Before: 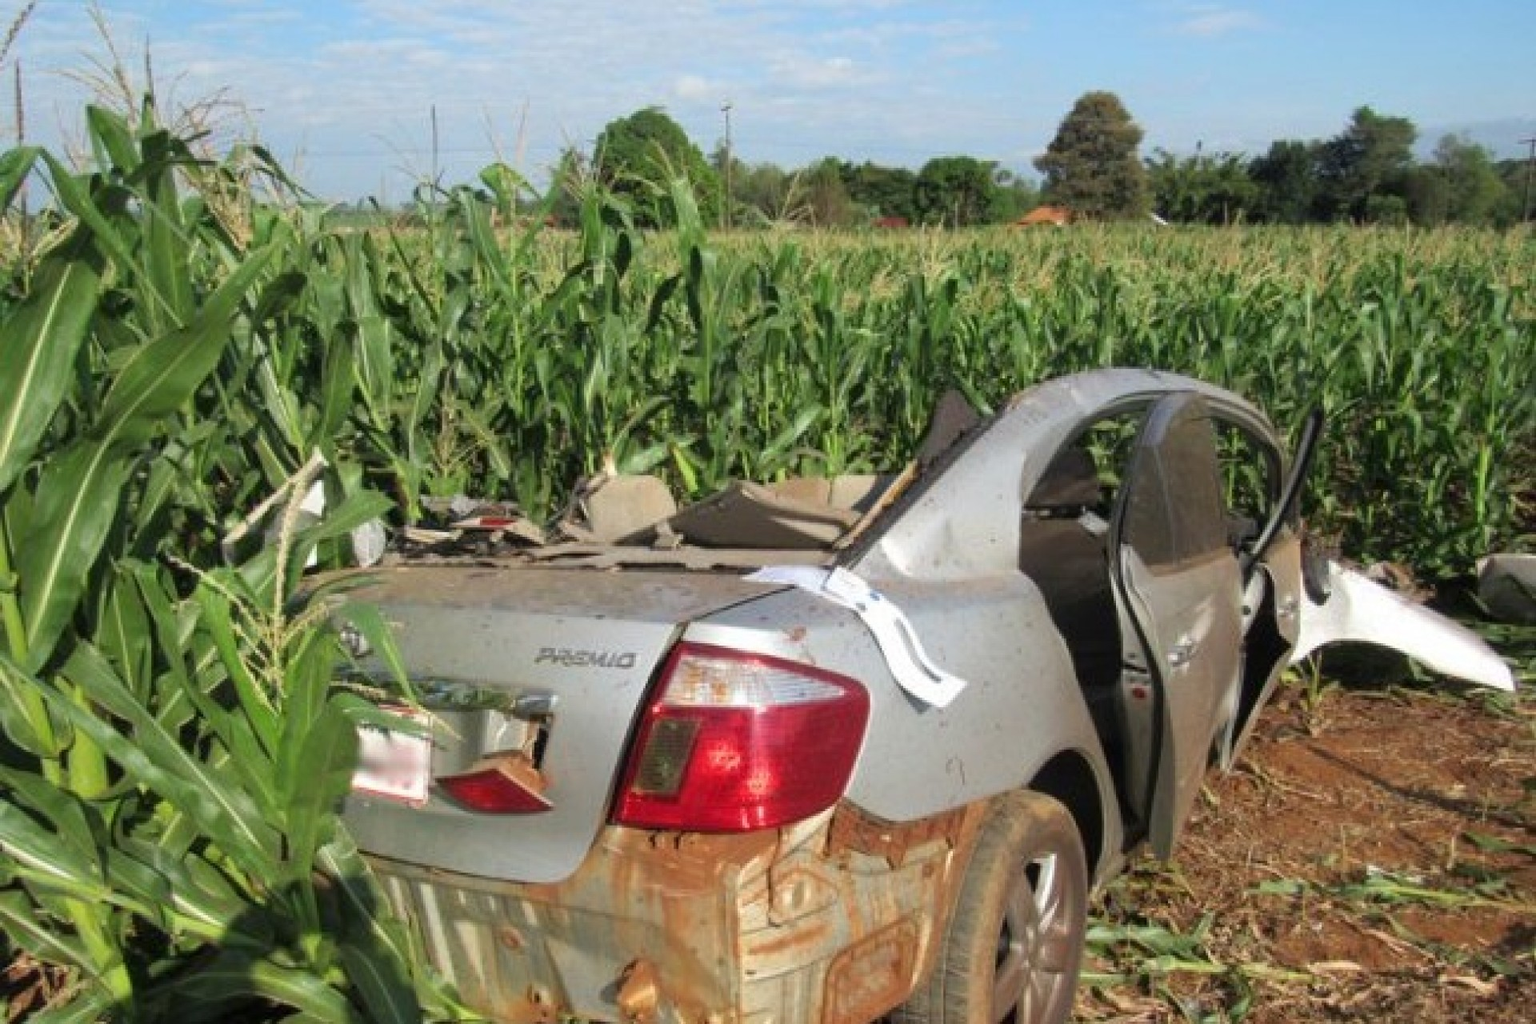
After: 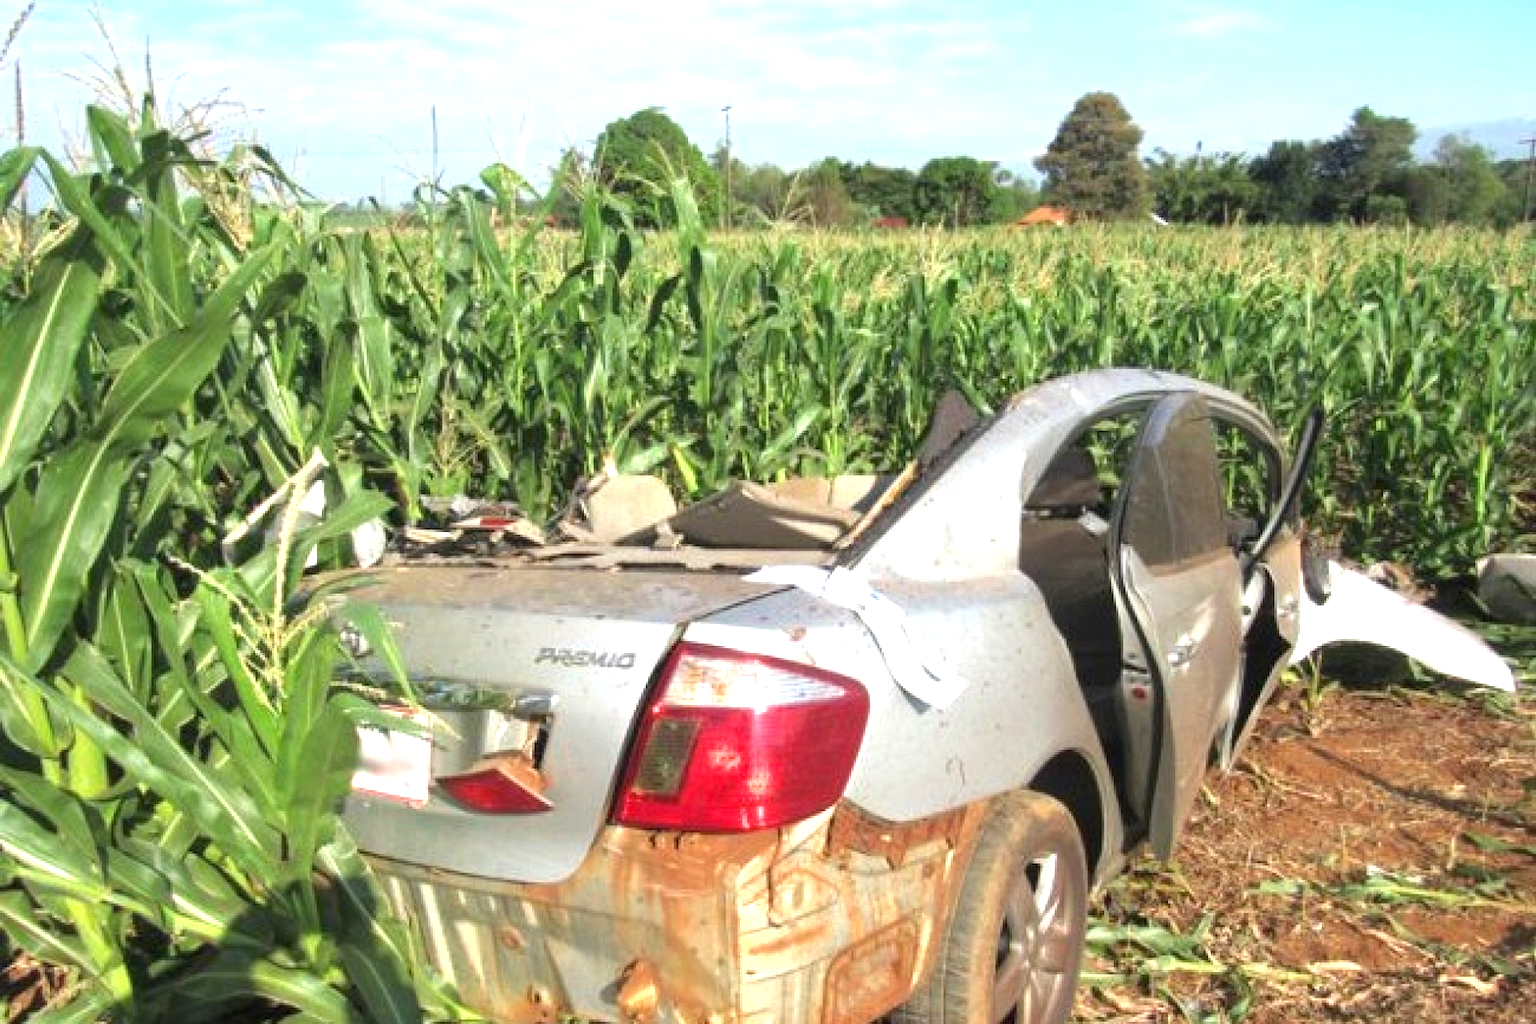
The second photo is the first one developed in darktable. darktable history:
exposure: black level correction 0, exposure 1 EV, compensate highlight preservation false
shadows and highlights: shadows 25.83, highlights -23.53
